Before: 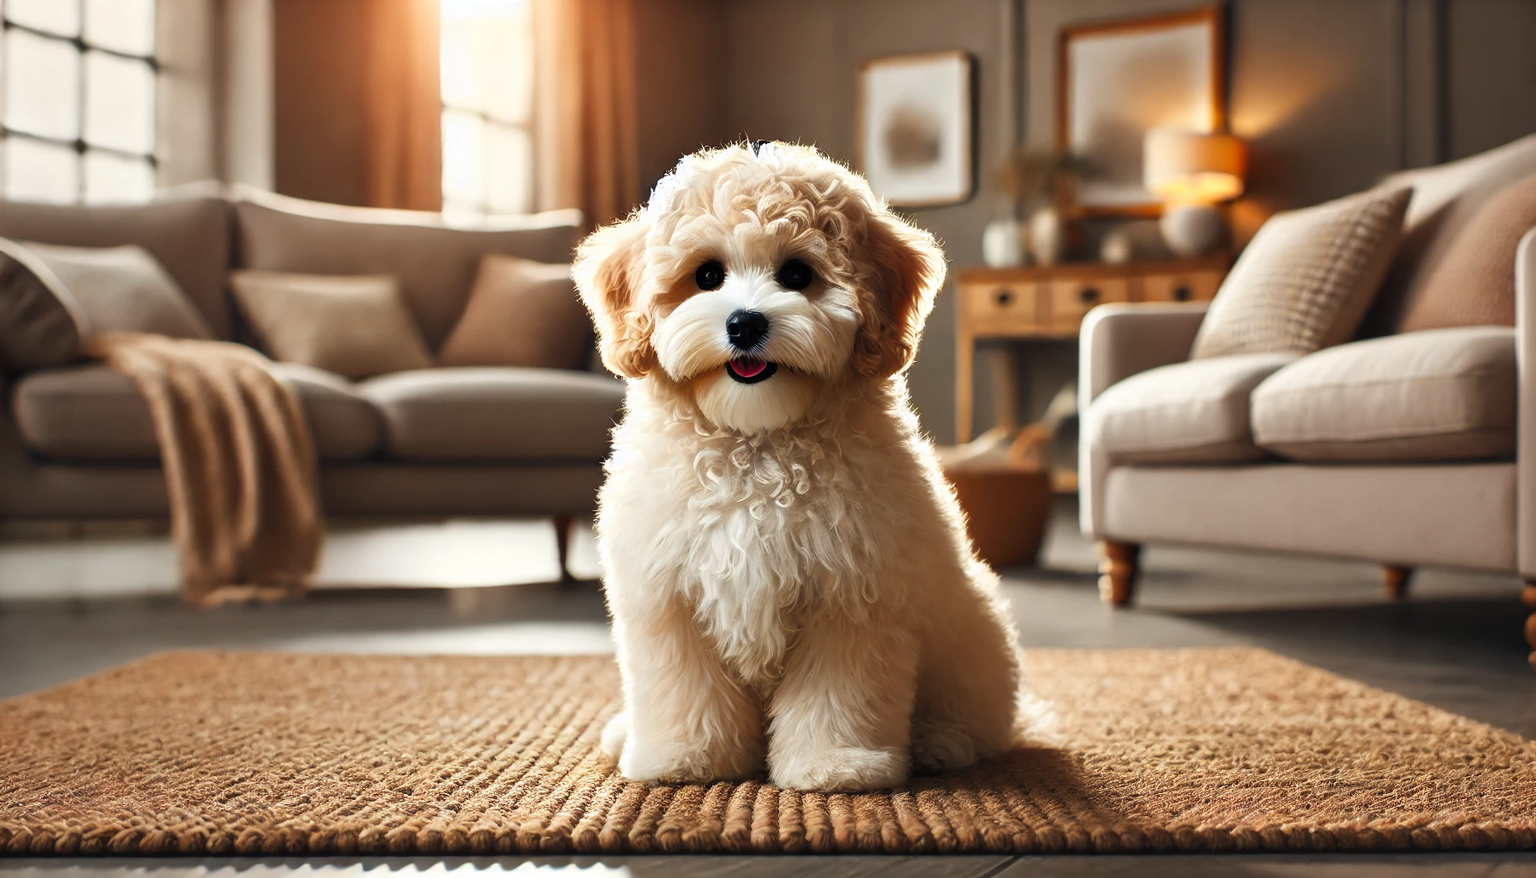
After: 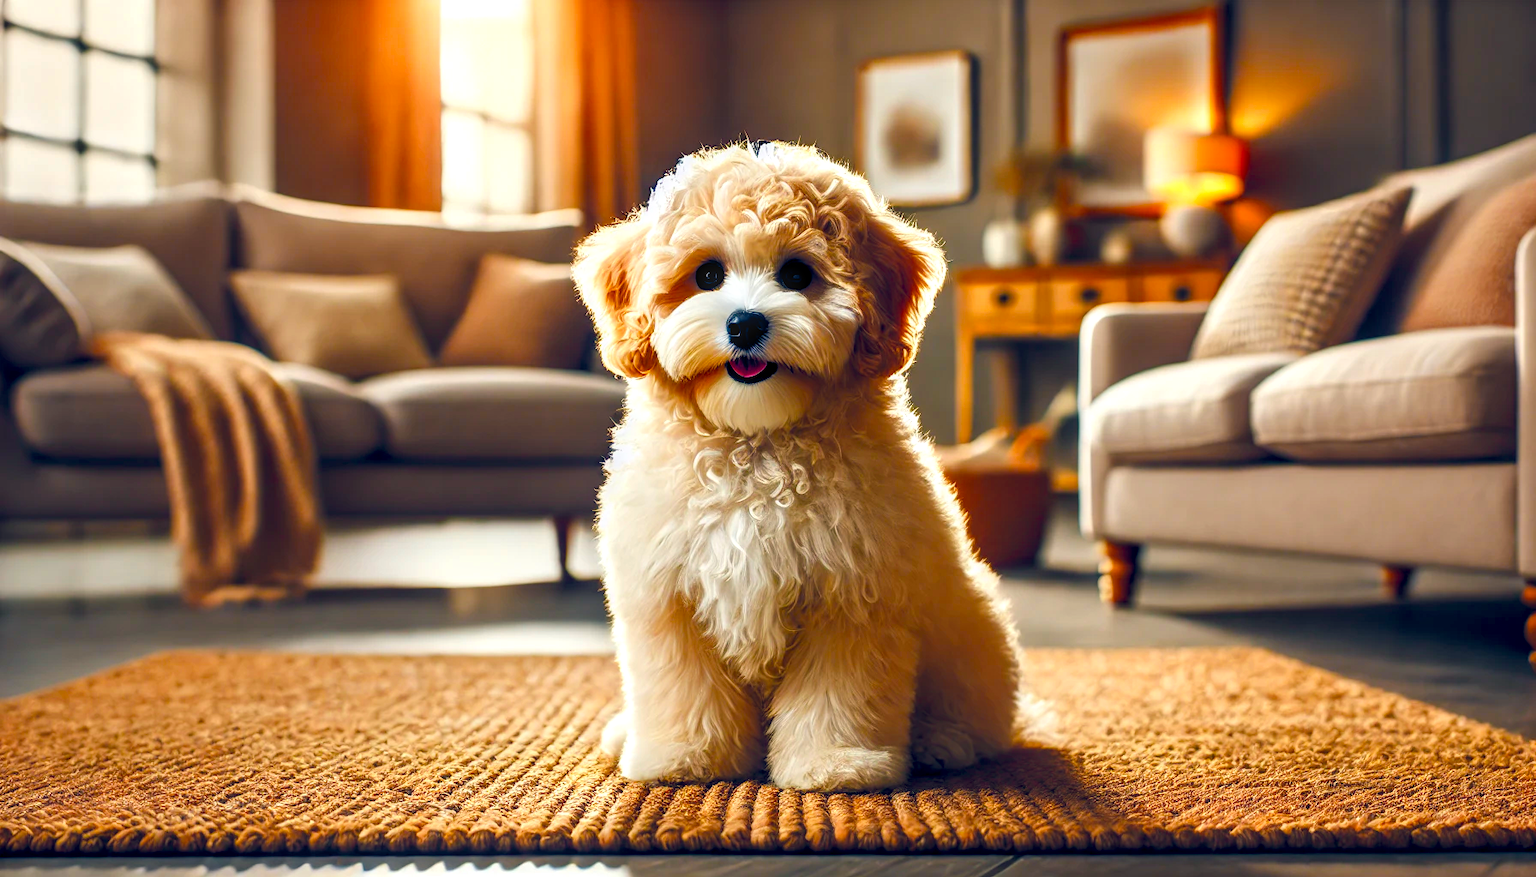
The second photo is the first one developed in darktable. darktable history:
local contrast: detail 130%
color balance rgb: shadows lift › chroma 5.179%, shadows lift › hue 237.54°, global offset › chroma 0.123%, global offset › hue 253.09°, perceptual saturation grading › global saturation 34.794%, perceptual saturation grading › highlights -29.896%, perceptual saturation grading › shadows 34.578%, global vibrance 20%
color zones: curves: ch0 [(0.224, 0.526) (0.75, 0.5)]; ch1 [(0.055, 0.526) (0.224, 0.761) (0.377, 0.526) (0.75, 0.5)]
